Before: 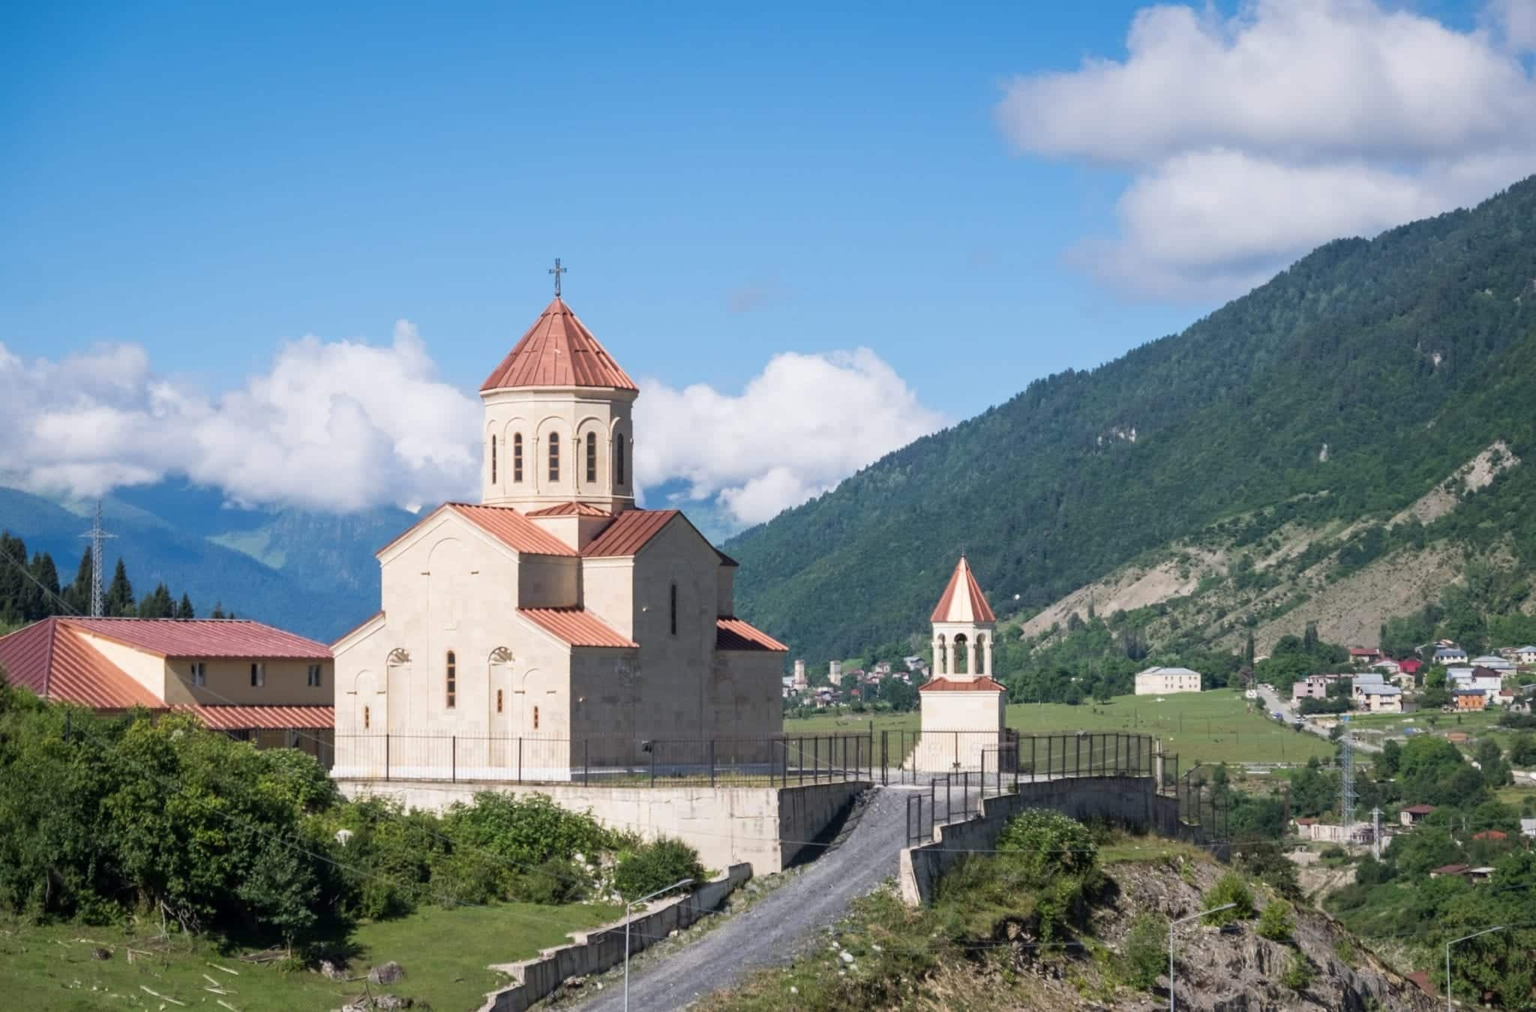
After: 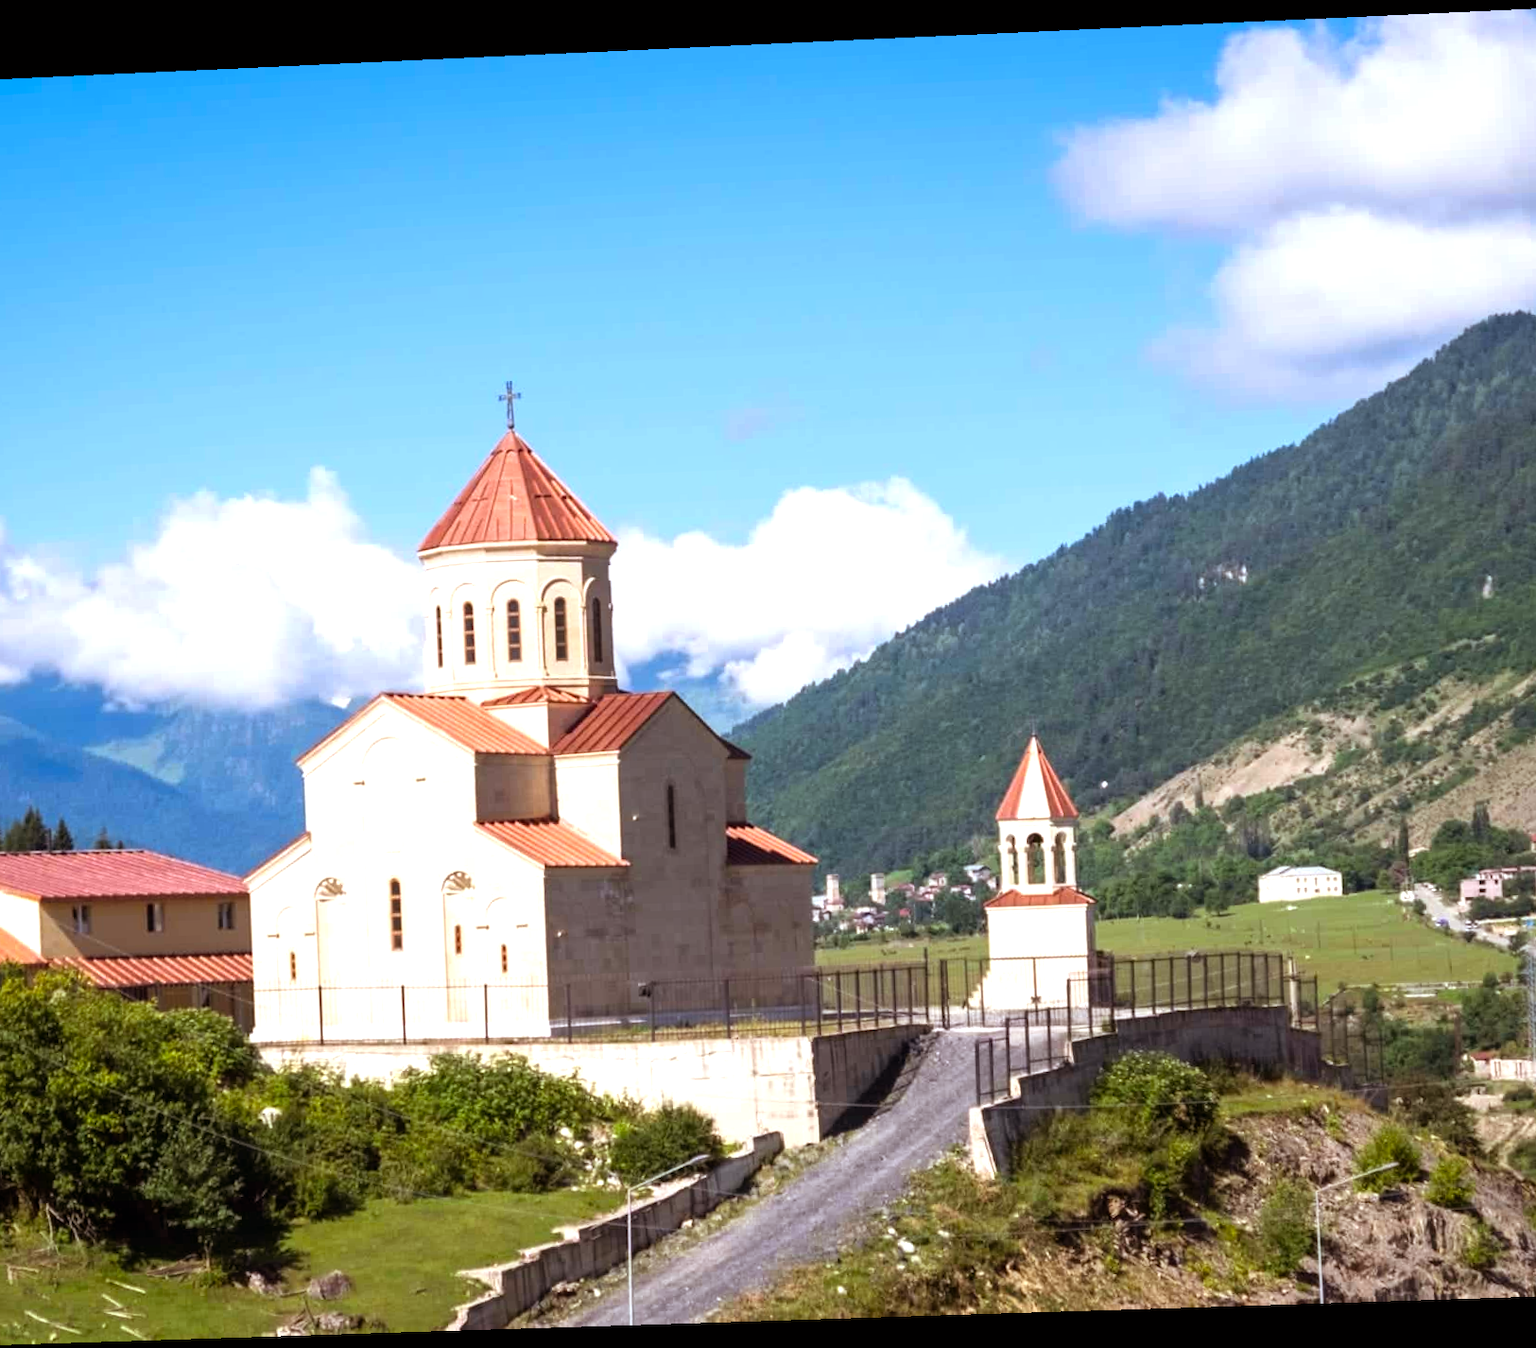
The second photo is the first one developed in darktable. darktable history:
rgb levels: mode RGB, independent channels, levels [[0, 0.5, 1], [0, 0.521, 1], [0, 0.536, 1]]
exposure: black level correction 0, exposure 0.5 EV, compensate highlight preservation false
color balance: contrast 6.48%, output saturation 113.3%
crop: left 9.88%, right 12.664%
rotate and perspective: rotation -2.22°, lens shift (horizontal) -0.022, automatic cropping off
